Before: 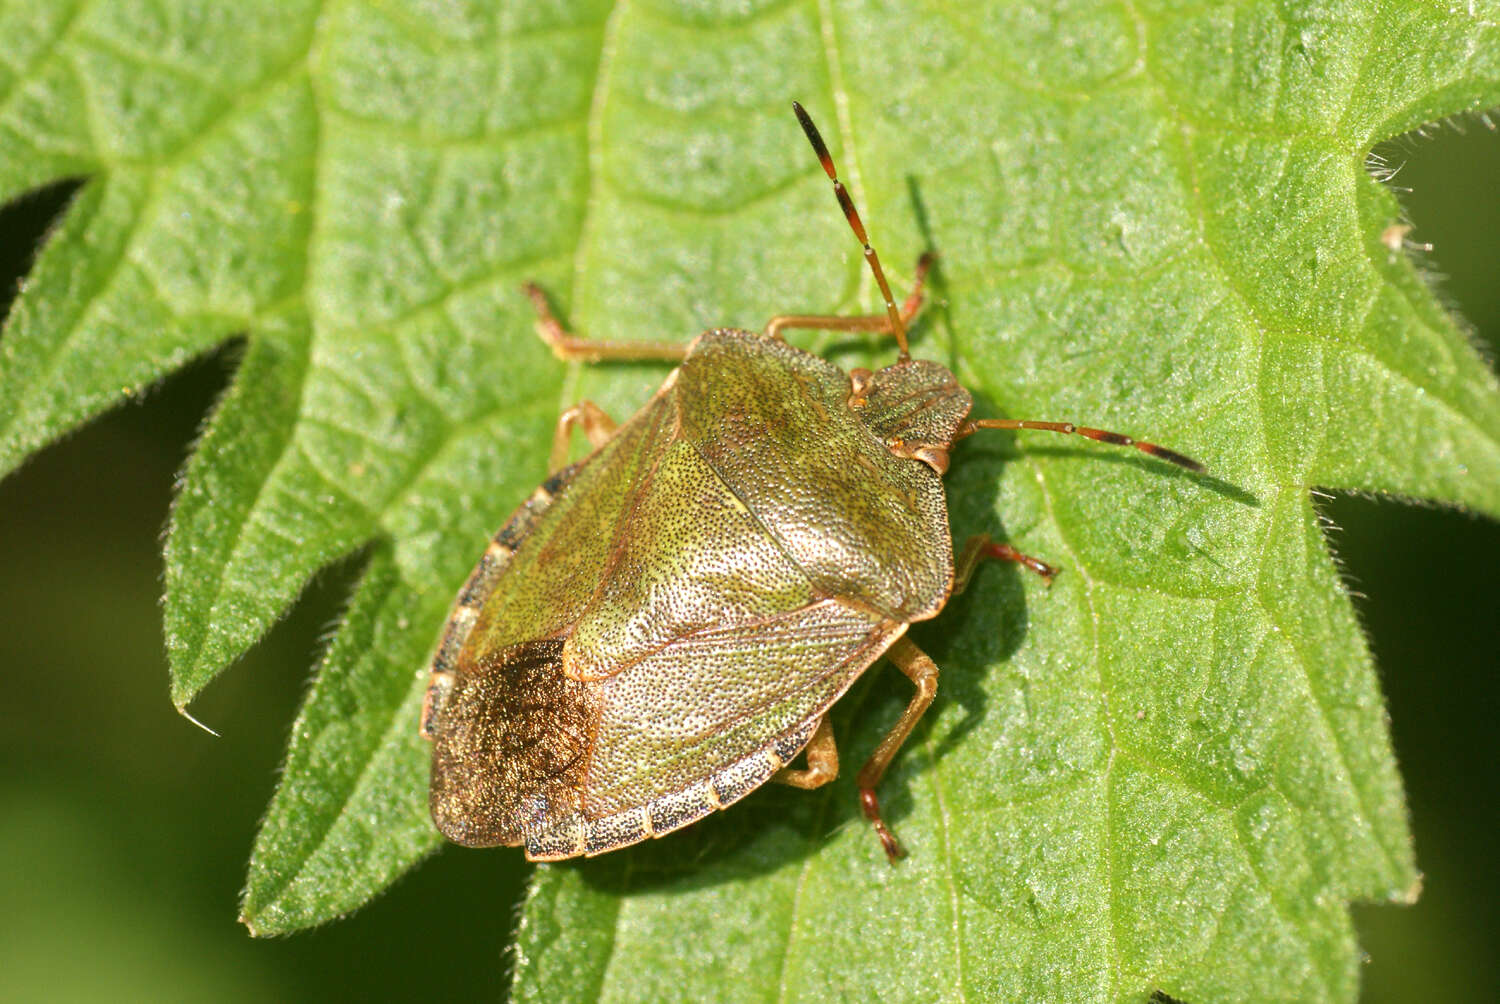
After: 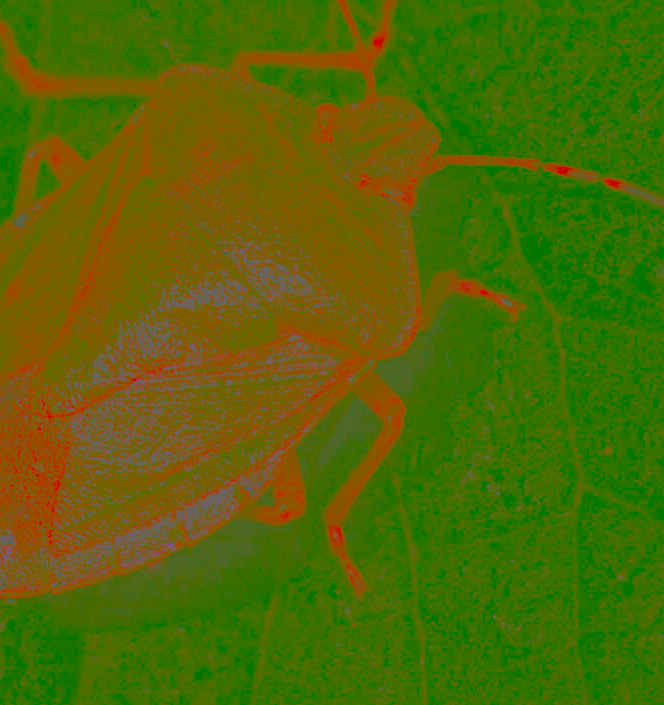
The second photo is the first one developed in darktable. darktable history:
shadows and highlights: on, module defaults
sharpen: on, module defaults
crop: left 35.56%, top 26.316%, right 20.138%, bottom 3.368%
contrast brightness saturation: contrast -0.975, brightness -0.157, saturation 0.747
